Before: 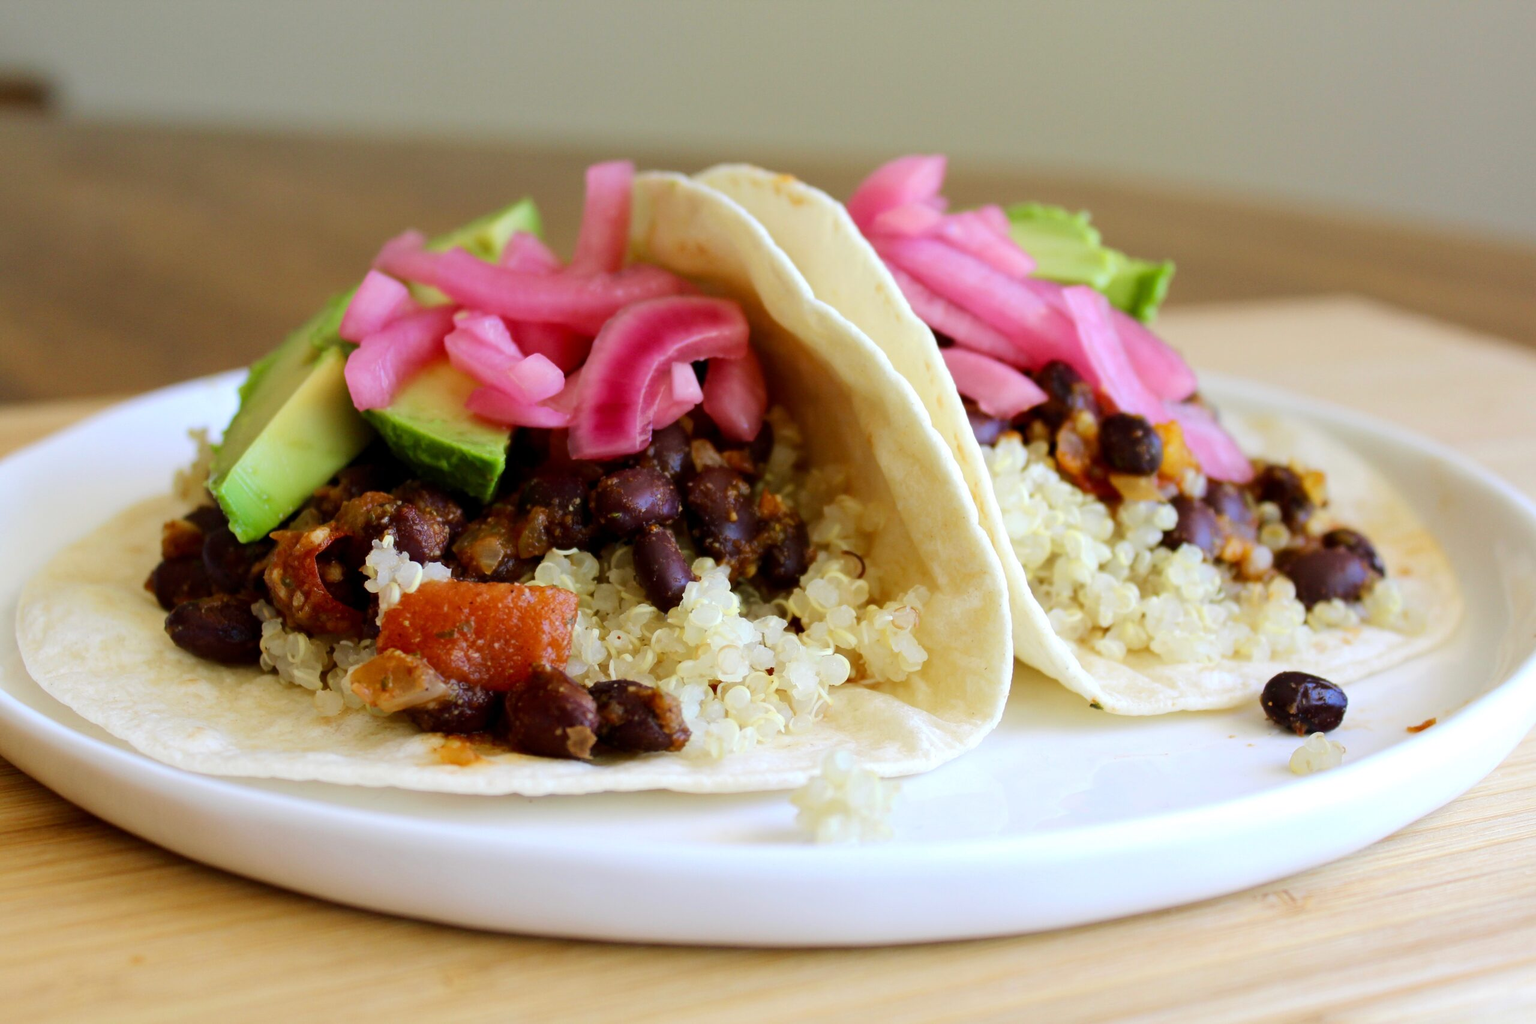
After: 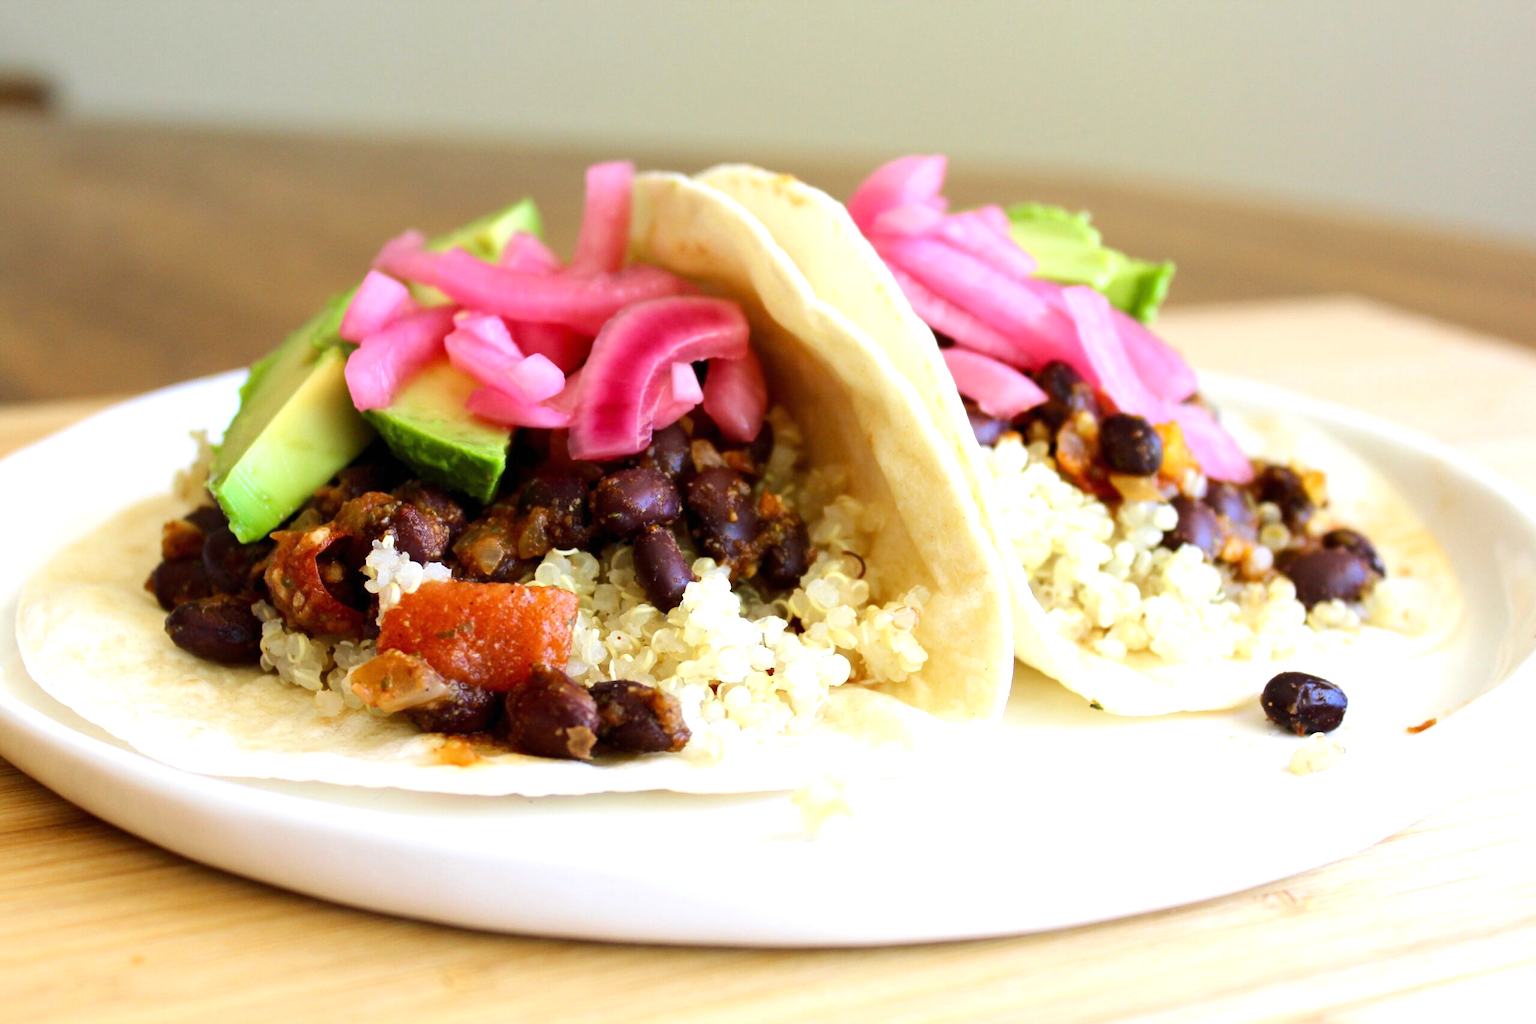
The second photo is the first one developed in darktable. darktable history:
exposure: black level correction 0, exposure 0.7 EV, compensate exposure bias true, compensate highlight preservation false
white balance: emerald 1
